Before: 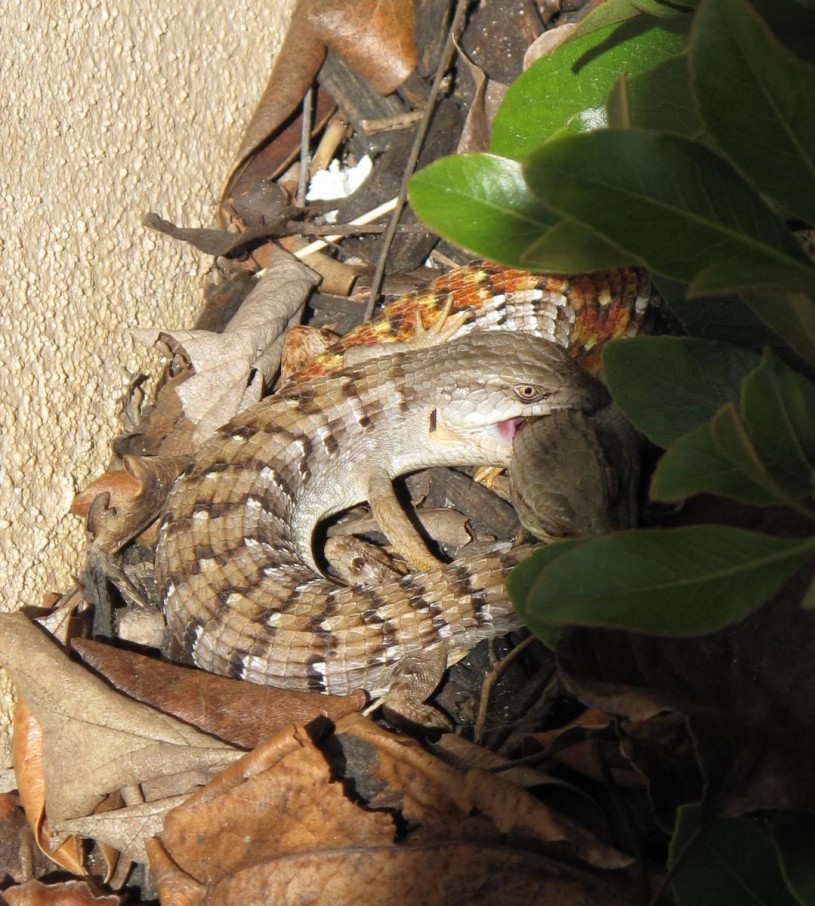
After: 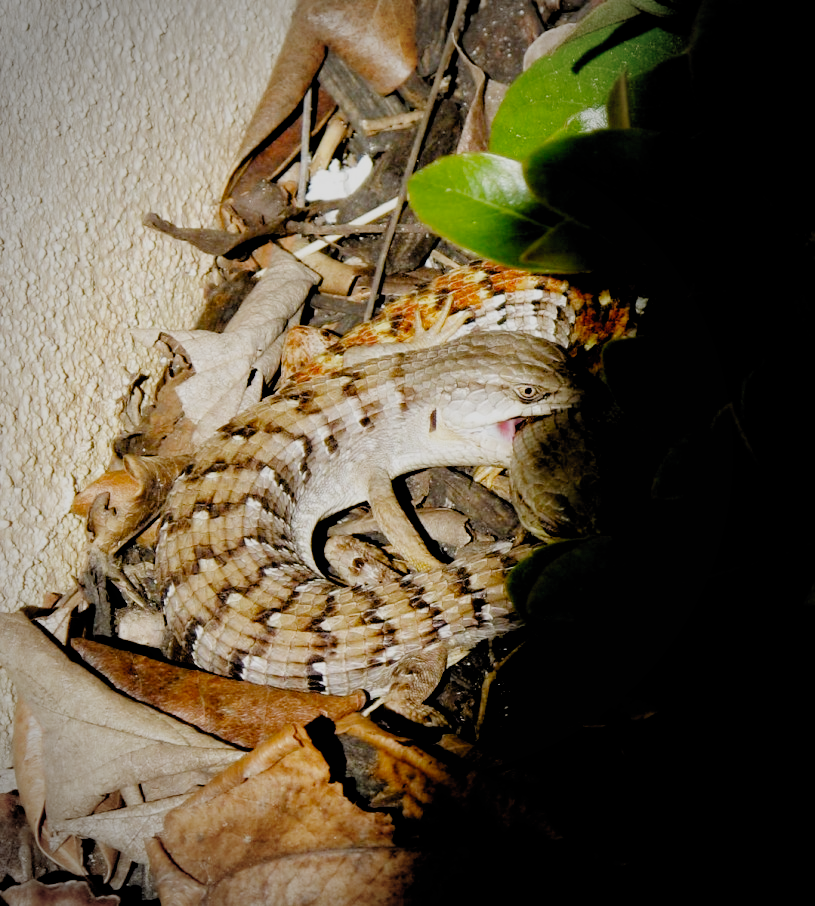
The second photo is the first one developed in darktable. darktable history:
exposure: black level correction 0.009, exposure 0.119 EV, compensate highlight preservation false
filmic rgb: black relative exposure -2.85 EV, white relative exposure 4.56 EV, hardness 1.77, contrast 1.25, preserve chrominance no, color science v5 (2021)
vignetting: fall-off start 71.74%
